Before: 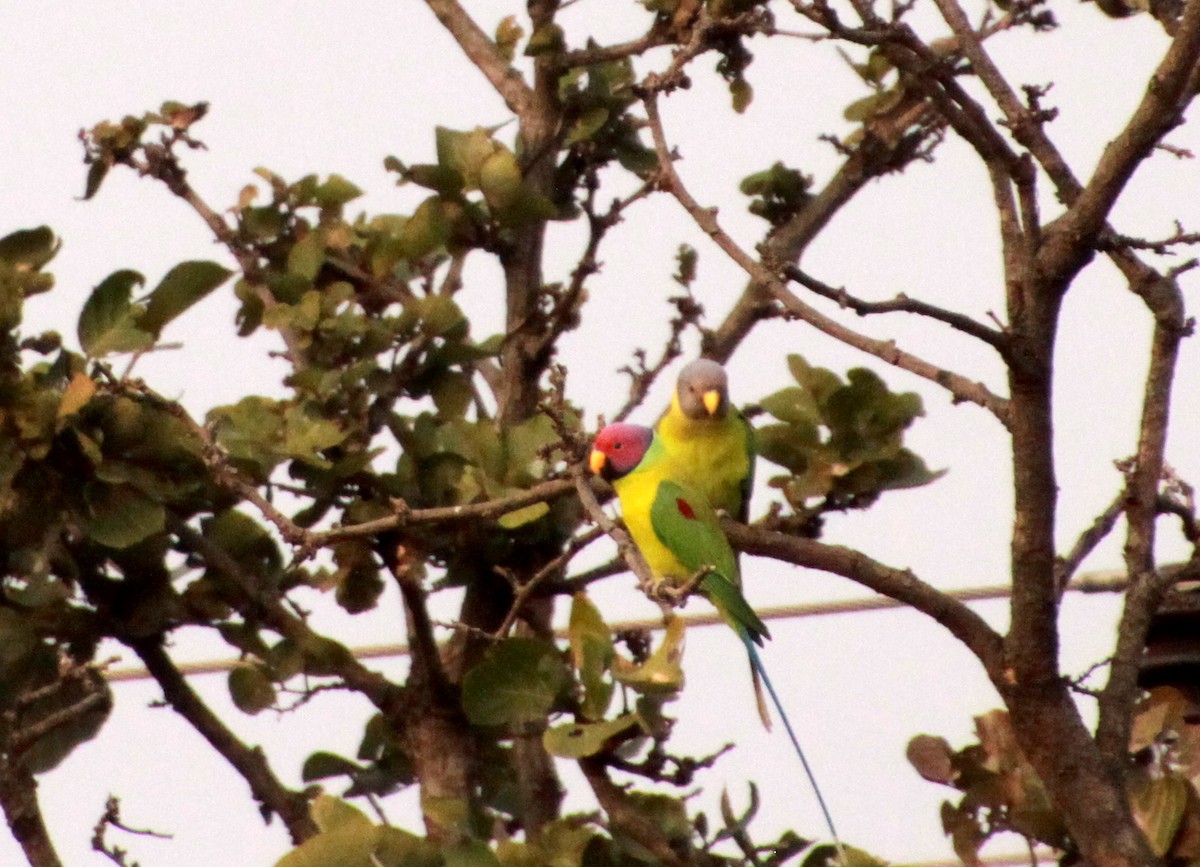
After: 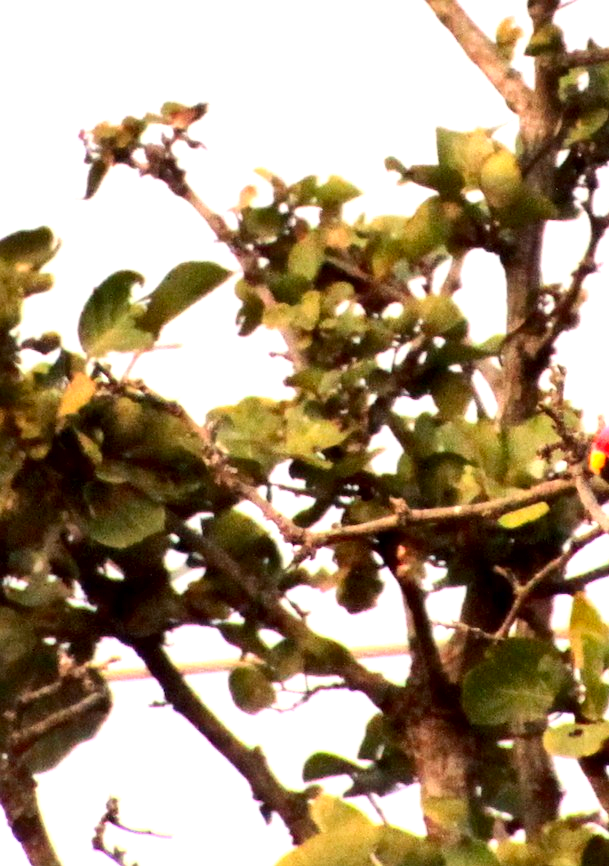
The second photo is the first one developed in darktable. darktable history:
crop and rotate: left 0.013%, top 0%, right 49.163%
local contrast: mode bilateral grid, contrast 21, coarseness 51, detail 149%, midtone range 0.2
contrast brightness saturation: contrast 0.231, brightness 0.113, saturation 0.293
exposure: black level correction 0, exposure 0.893 EV, compensate highlight preservation false
